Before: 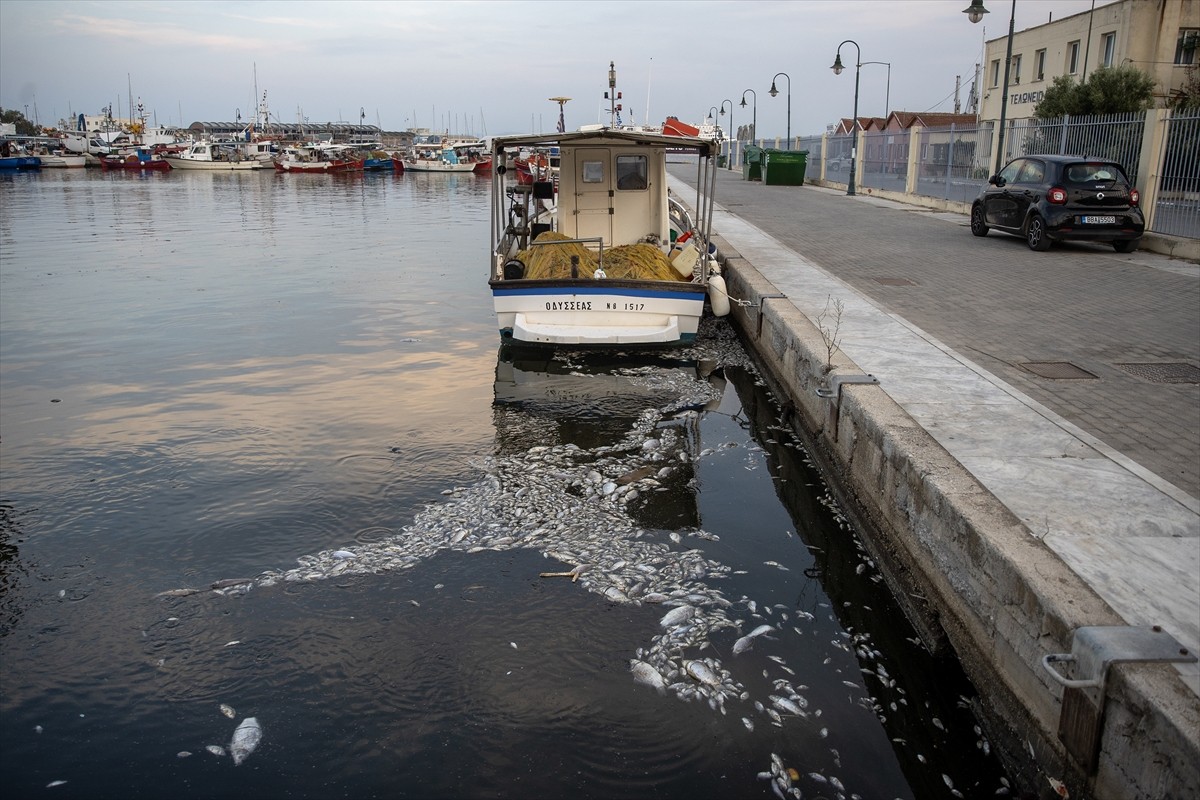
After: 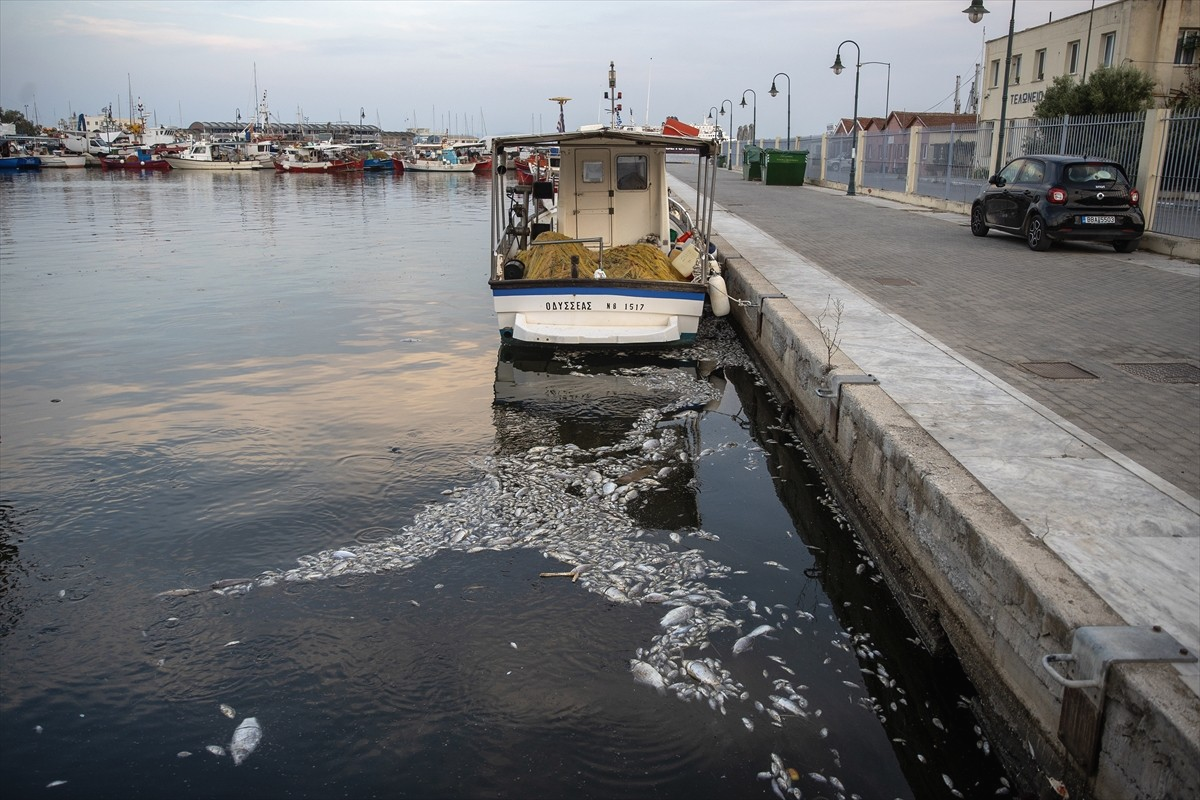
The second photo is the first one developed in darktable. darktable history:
exposure: black level correction -0.001, exposure 0.08 EV, compensate highlight preservation false
